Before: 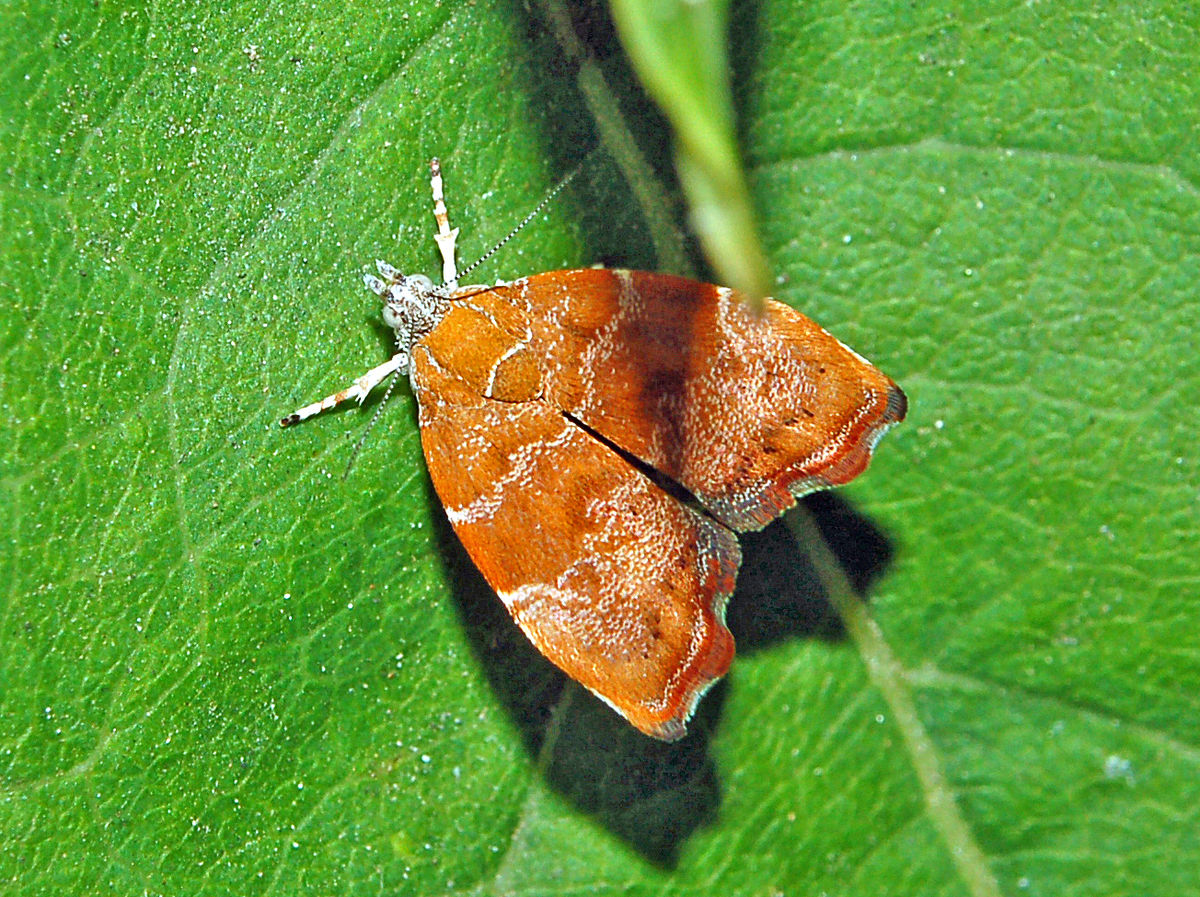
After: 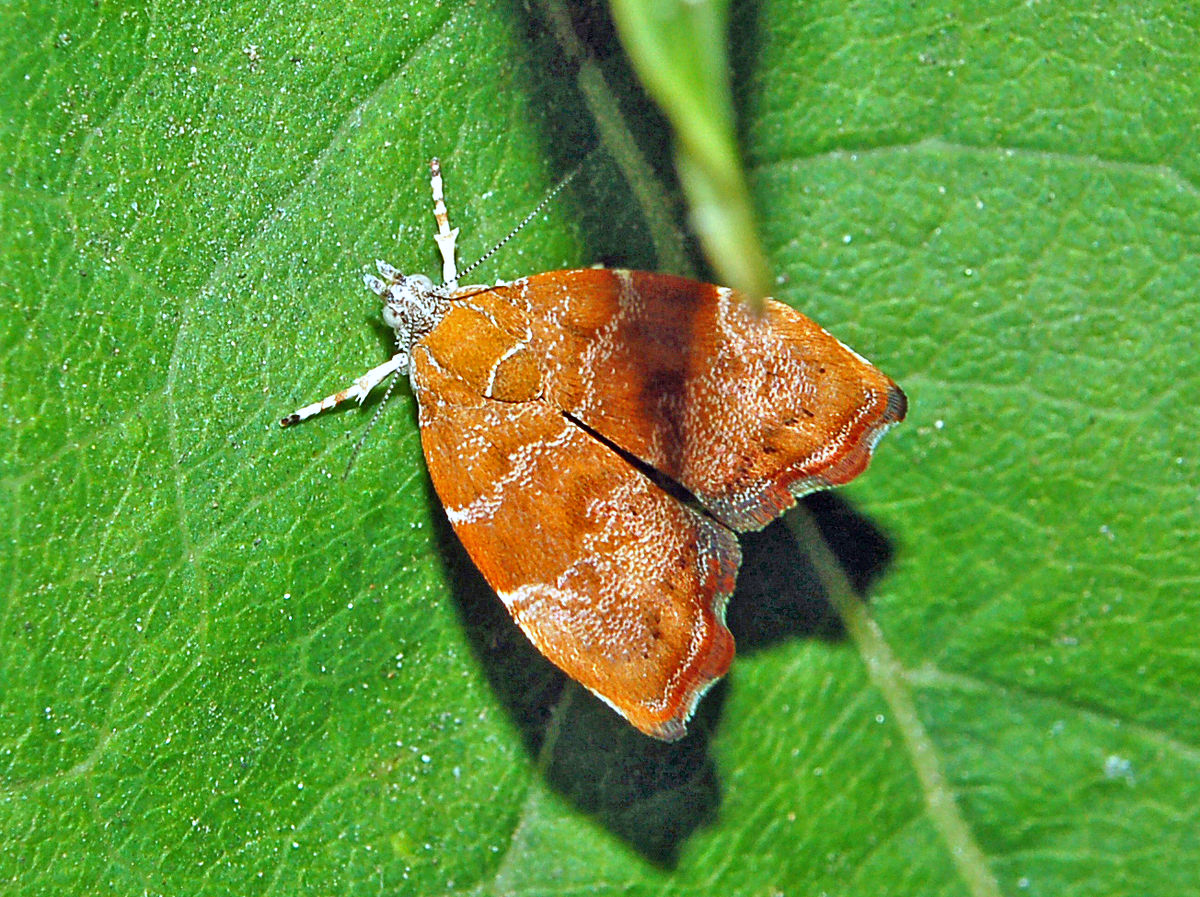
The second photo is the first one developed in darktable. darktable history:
white balance: red 0.974, blue 1.044
